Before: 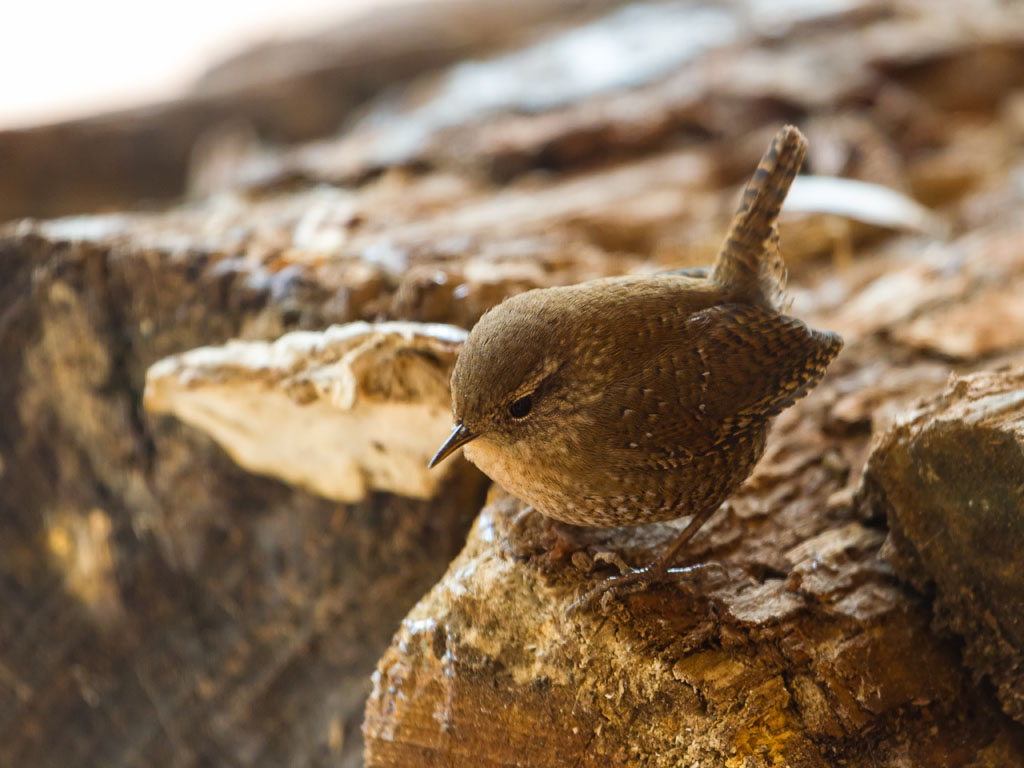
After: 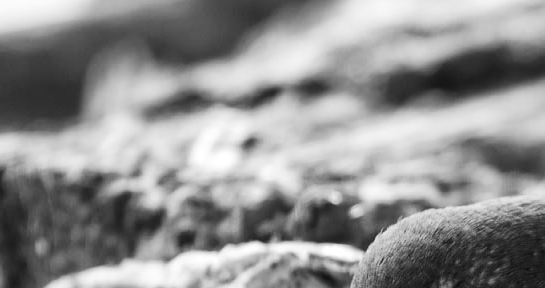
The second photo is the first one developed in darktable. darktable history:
local contrast: mode bilateral grid, contrast 21, coarseness 50, detail 150%, midtone range 0.2
tone curve: curves: ch0 [(0, 0) (0.051, 0.03) (0.096, 0.071) (0.251, 0.234) (0.461, 0.515) (0.605, 0.692) (0.761, 0.824) (0.881, 0.907) (1, 0.984)]; ch1 [(0, 0) (0.1, 0.038) (0.318, 0.243) (0.399, 0.351) (0.478, 0.469) (0.499, 0.499) (0.534, 0.541) (0.567, 0.592) (0.601, 0.629) (0.666, 0.7) (1, 1)]; ch2 [(0, 0) (0.453, 0.45) (0.479, 0.483) (0.504, 0.499) (0.52, 0.519) (0.541, 0.559) (0.601, 0.622) (0.824, 0.815) (1, 1)], preserve colors none
crop: left 10.316%, top 10.479%, right 36.447%, bottom 51.895%
color calibration: output gray [0.21, 0.42, 0.37, 0], illuminant same as pipeline (D50), adaptation none (bypass), x 0.332, y 0.334, temperature 5005.73 K
